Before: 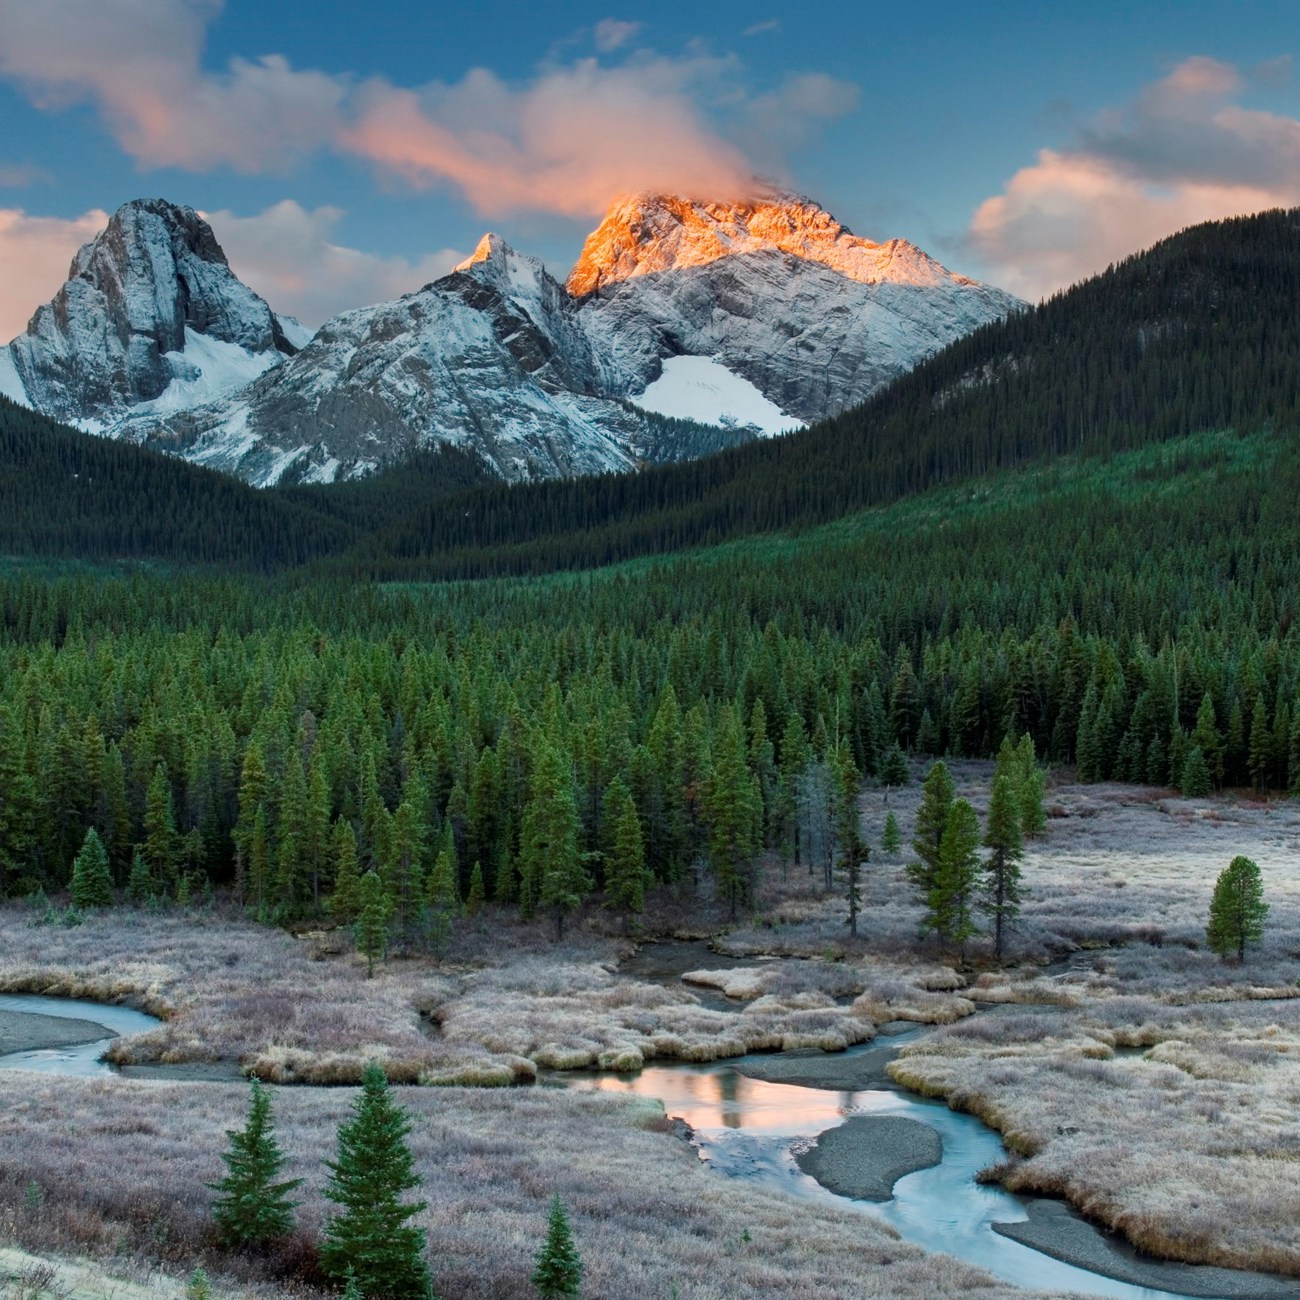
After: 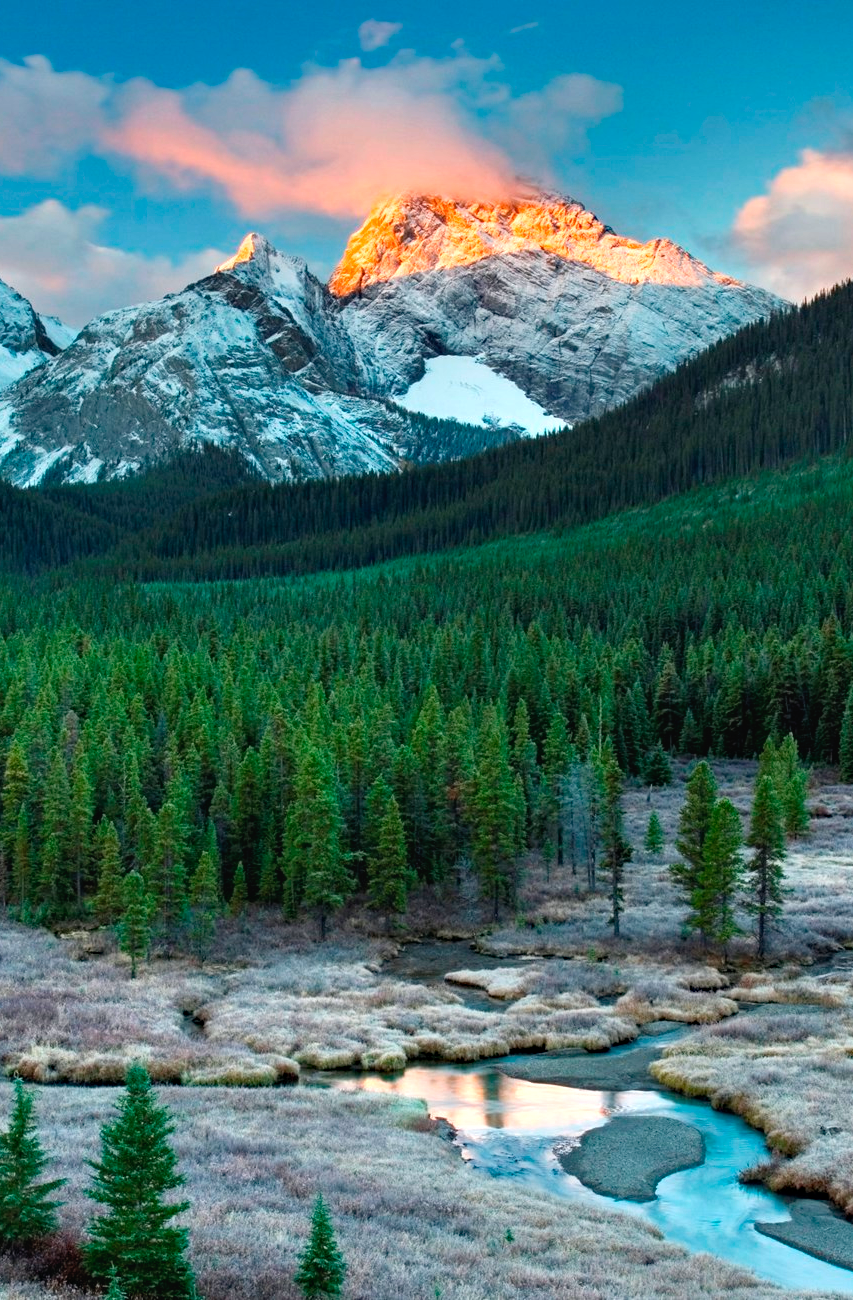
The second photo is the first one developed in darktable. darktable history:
haze removal: adaptive false
crop and rotate: left 18.253%, right 16.068%
exposure: black level correction -0.002, exposure 0.537 EV, compensate exposure bias true, compensate highlight preservation false
